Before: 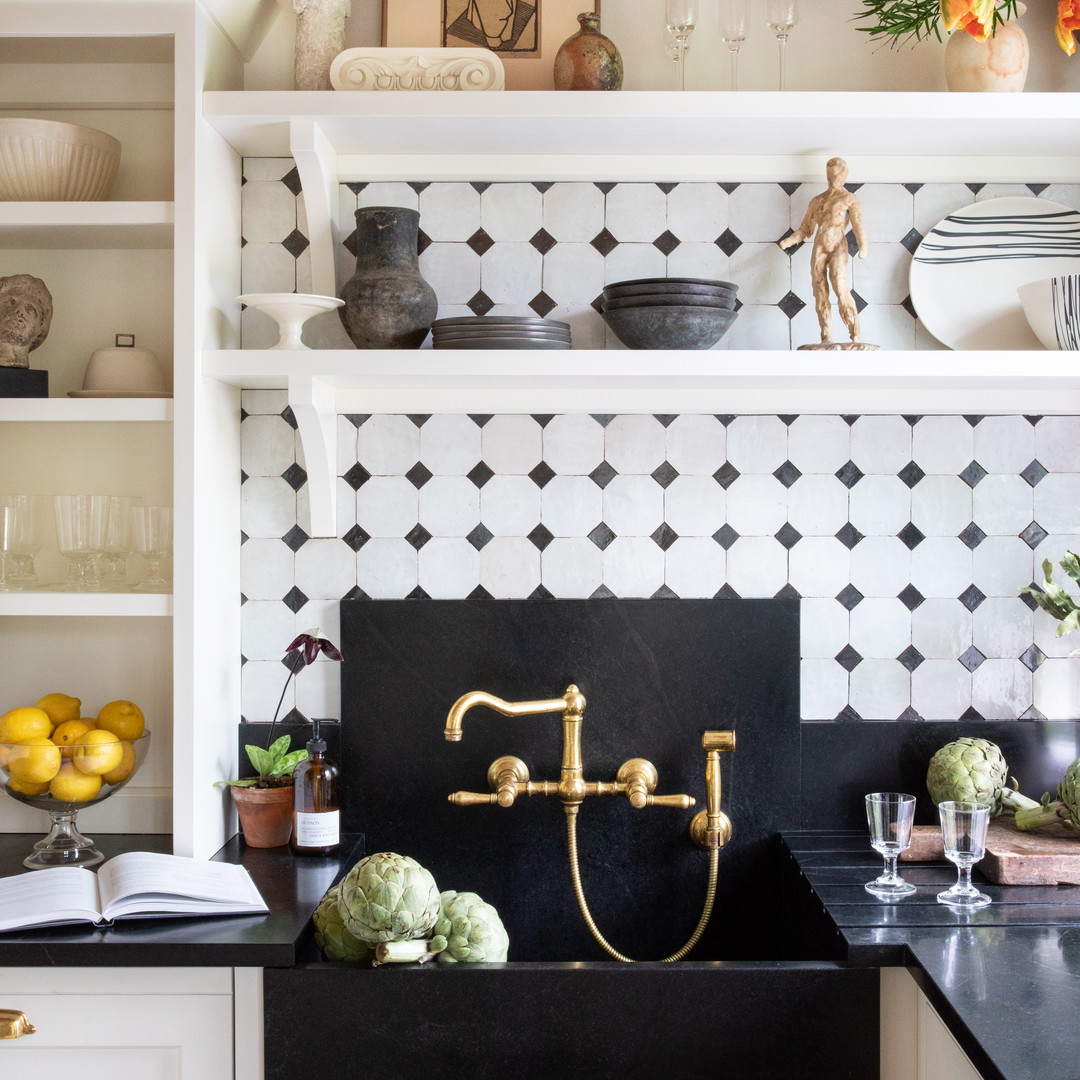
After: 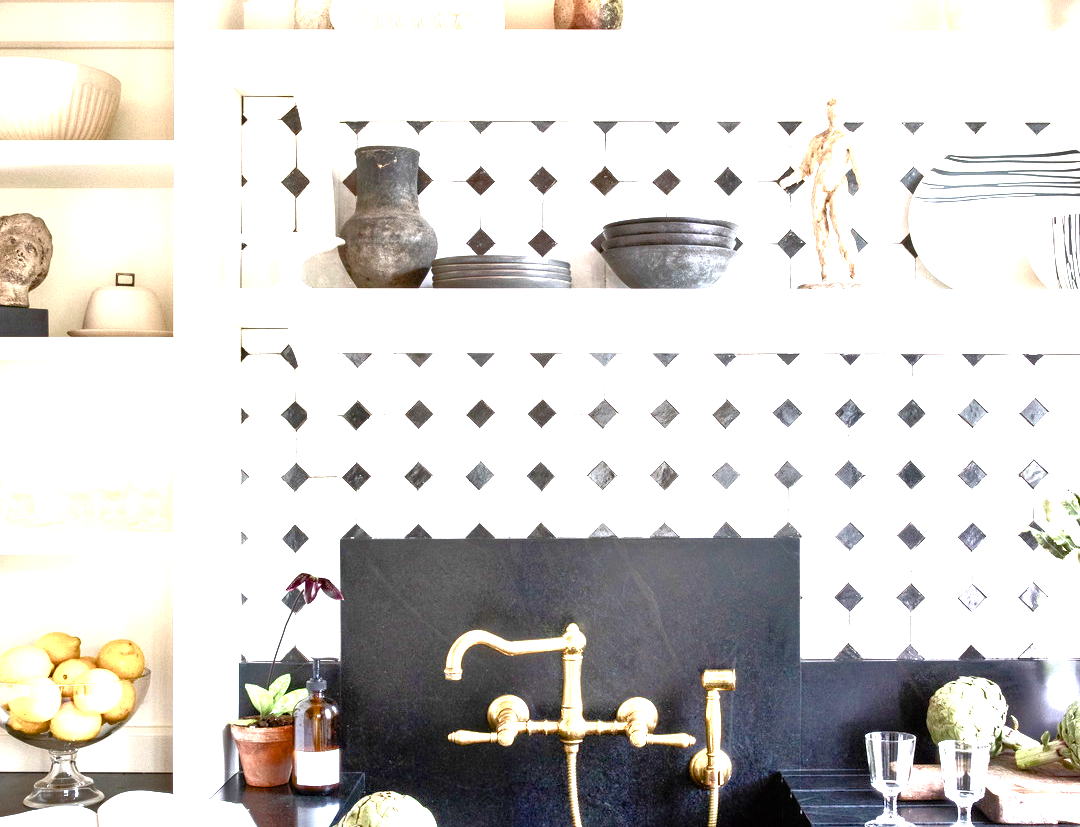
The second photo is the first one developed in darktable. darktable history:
crop: top 5.691%, bottom 17.705%
tone equalizer: -7 EV 0.141 EV, -6 EV 0.618 EV, -5 EV 1.17 EV, -4 EV 1.33 EV, -3 EV 1.15 EV, -2 EV 0.6 EV, -1 EV 0.147 EV
exposure: black level correction 0, exposure 1.2 EV
color balance rgb: perceptual saturation grading › global saturation 20%, perceptual saturation grading › highlights -50.099%, perceptual saturation grading › shadows 30.034%, perceptual brilliance grading › global brilliance 14.732%, perceptual brilliance grading › shadows -35.46%, global vibrance 9.964%, contrast 14.865%, saturation formula JzAzBz (2021)
